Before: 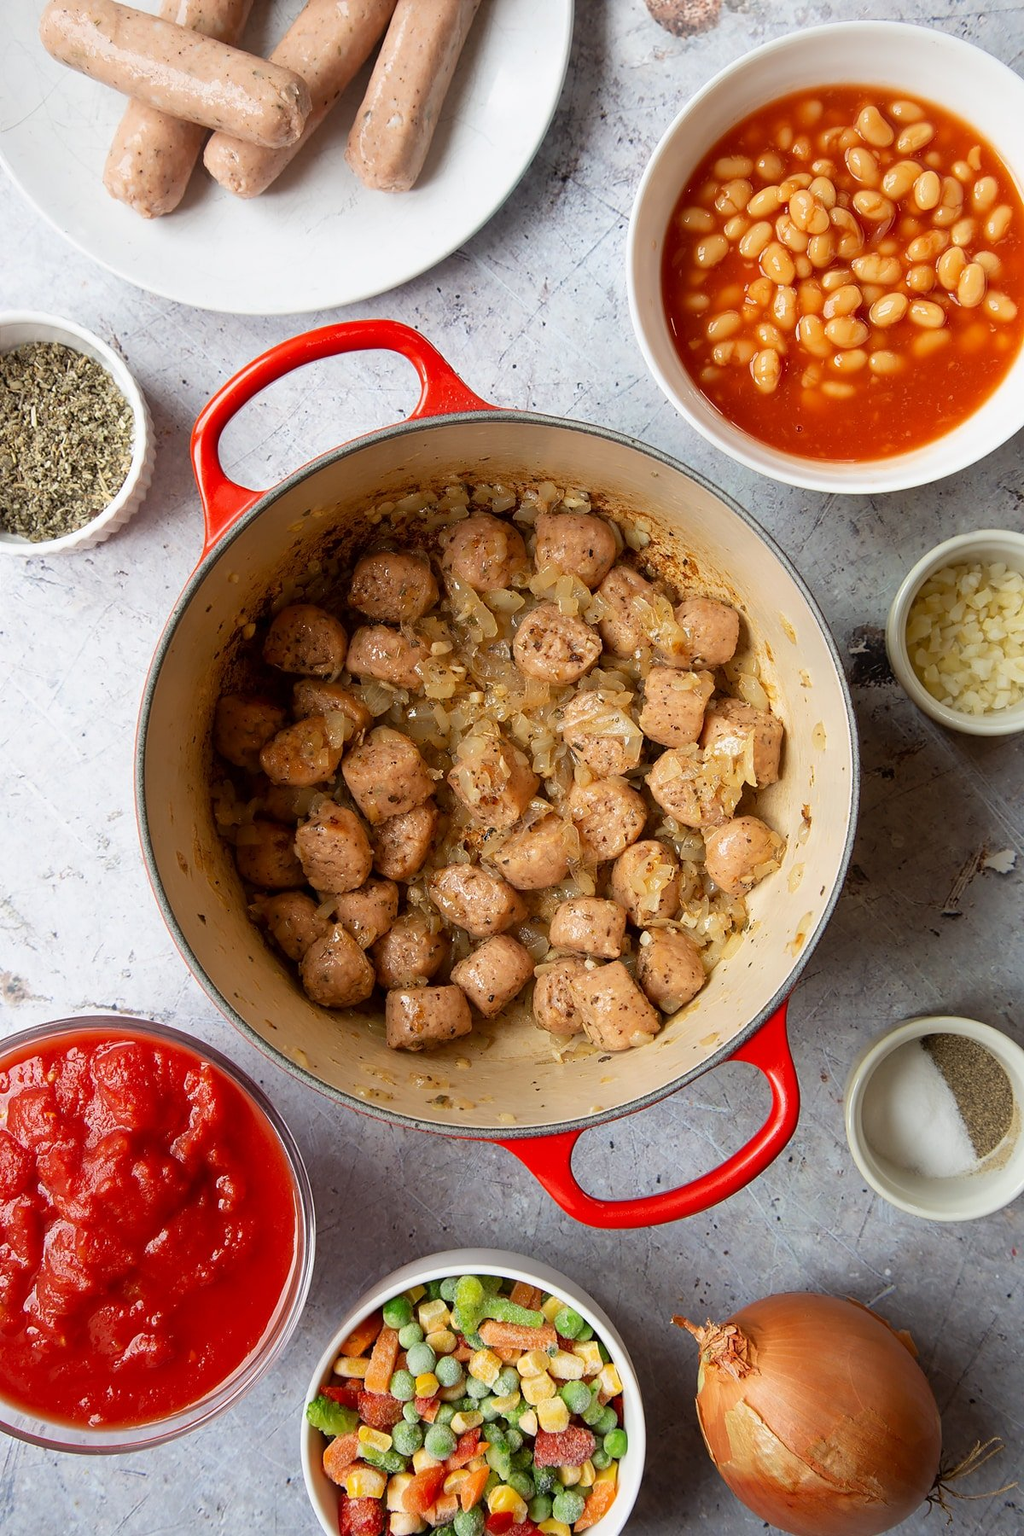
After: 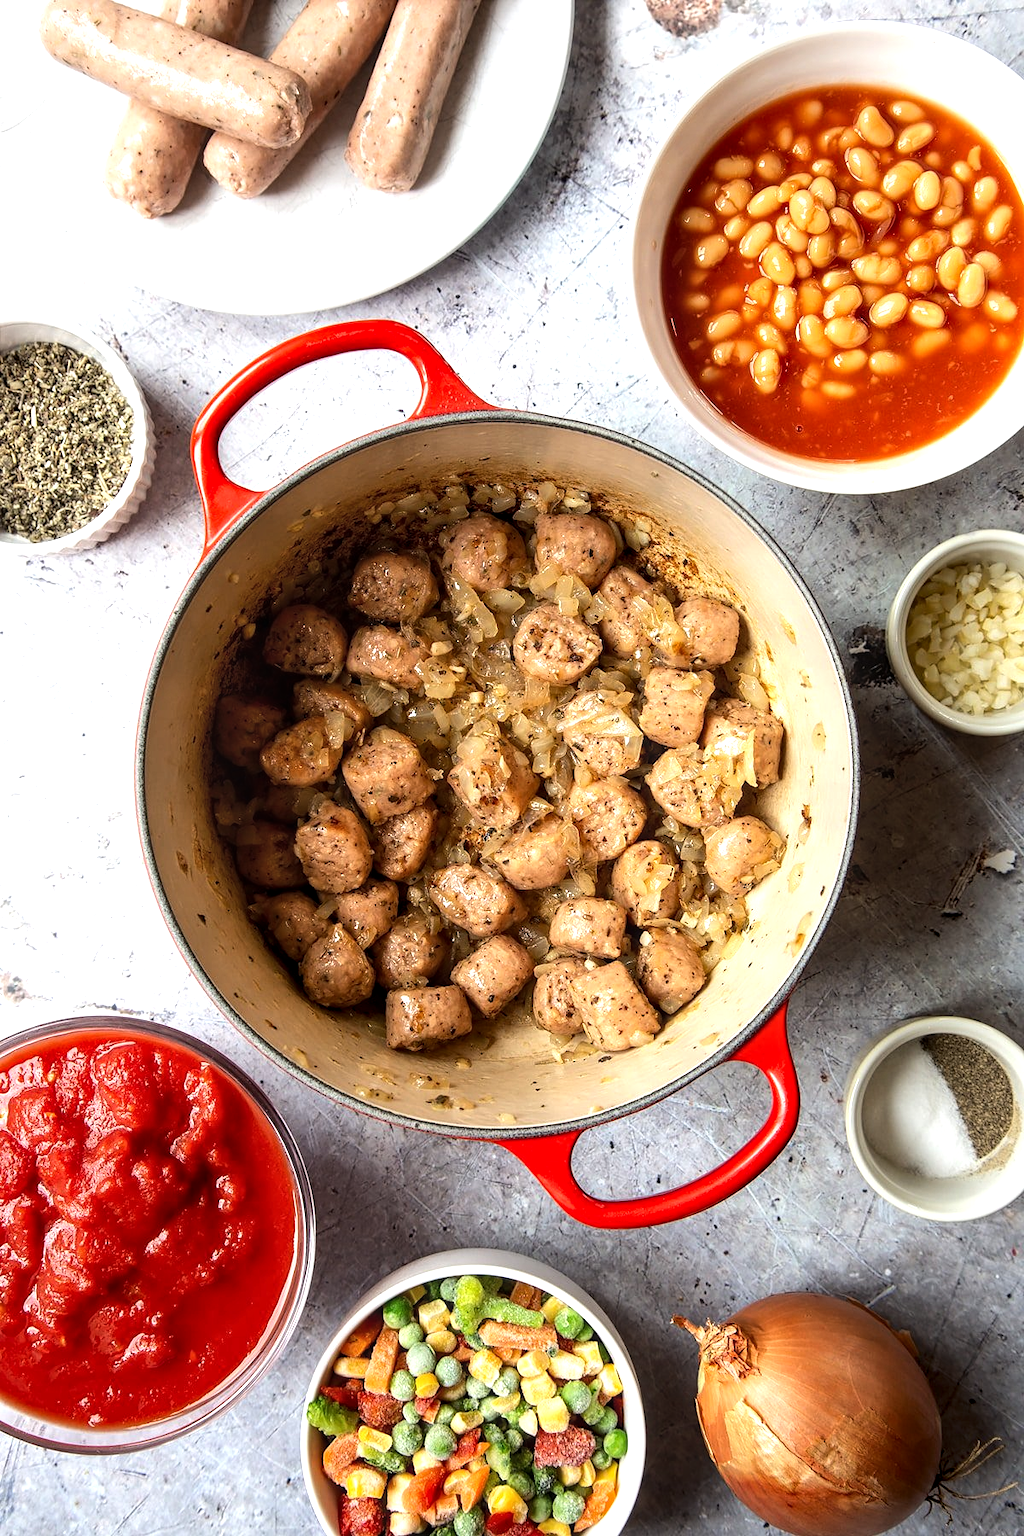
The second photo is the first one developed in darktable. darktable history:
local contrast: detail 130%
tone equalizer: -8 EV -0.75 EV, -7 EV -0.688 EV, -6 EV -0.637 EV, -5 EV -0.4 EV, -3 EV 0.39 EV, -2 EV 0.6 EV, -1 EV 0.69 EV, +0 EV 0.739 EV, edges refinement/feathering 500, mask exposure compensation -1.57 EV, preserve details no
